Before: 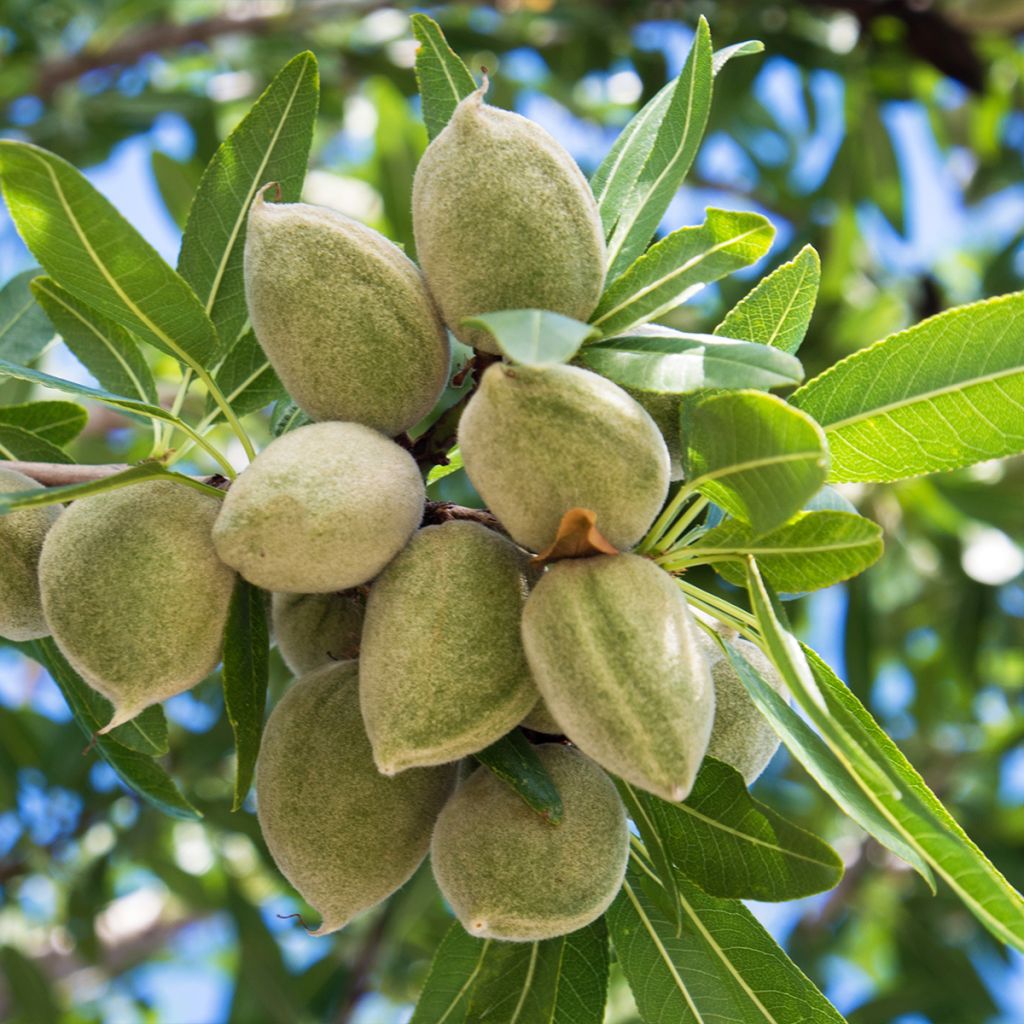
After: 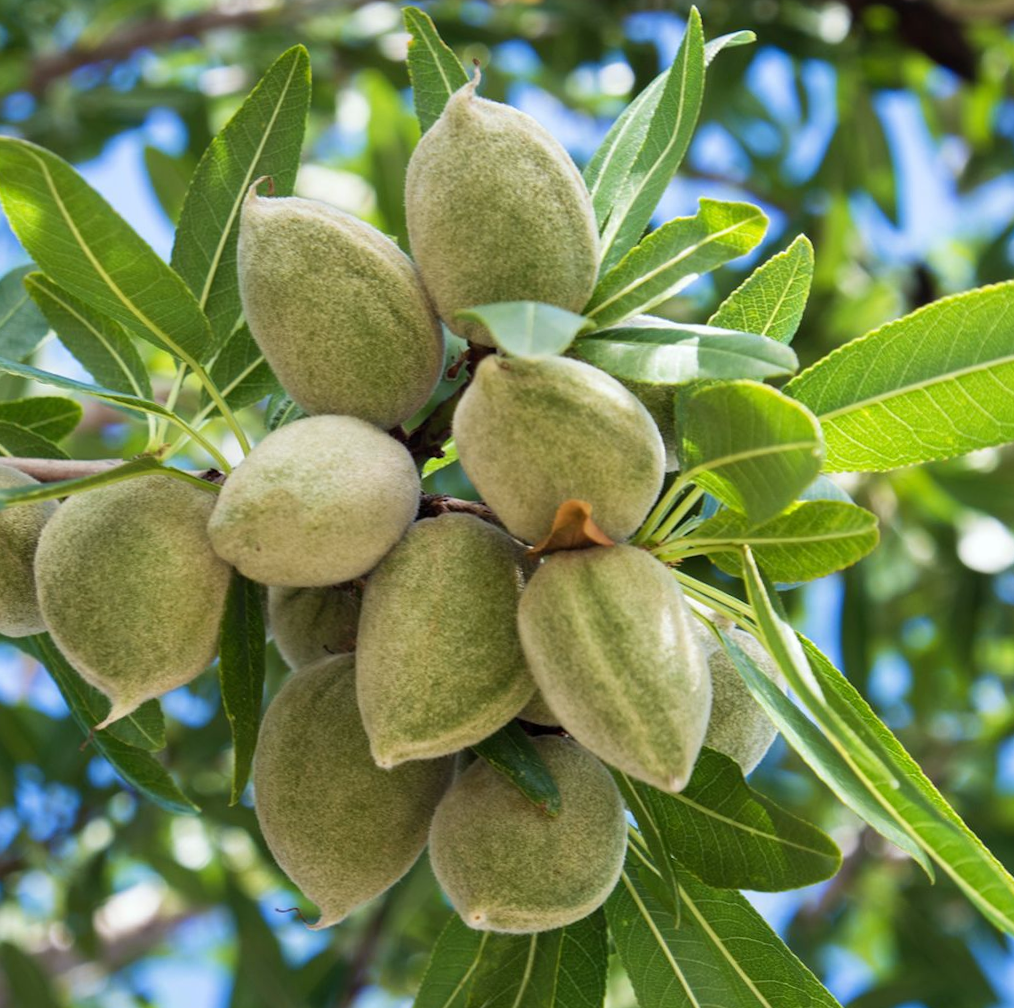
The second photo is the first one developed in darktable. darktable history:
rotate and perspective: rotation -0.45°, automatic cropping original format, crop left 0.008, crop right 0.992, crop top 0.012, crop bottom 0.988
white balance: red 0.978, blue 0.999
